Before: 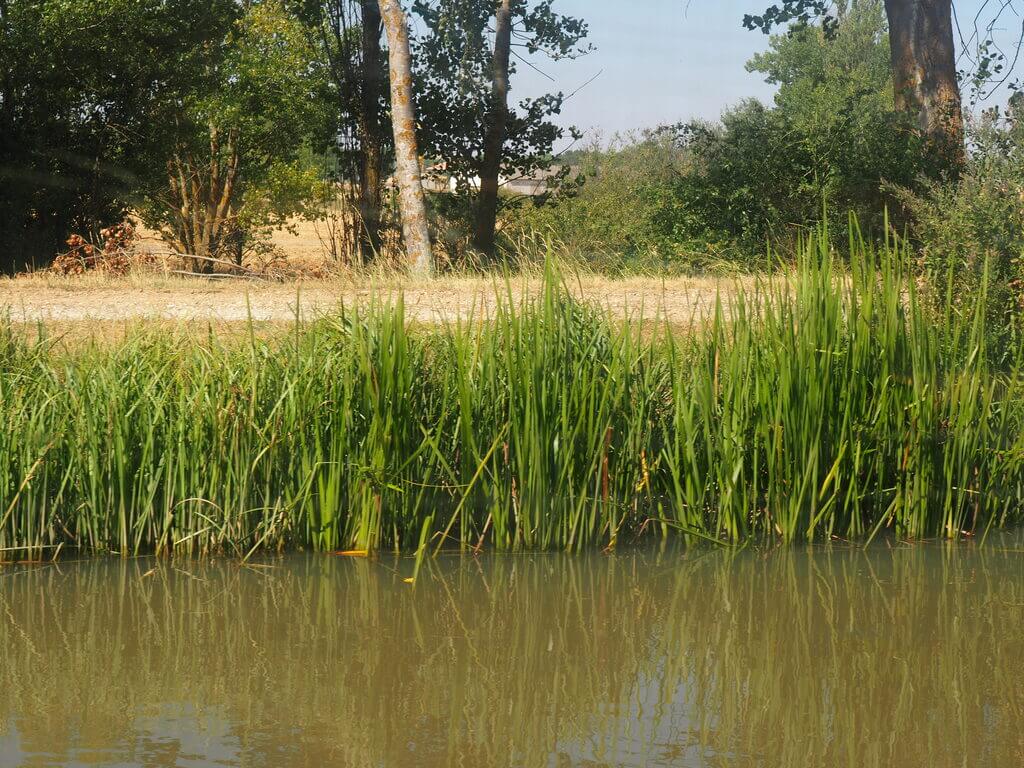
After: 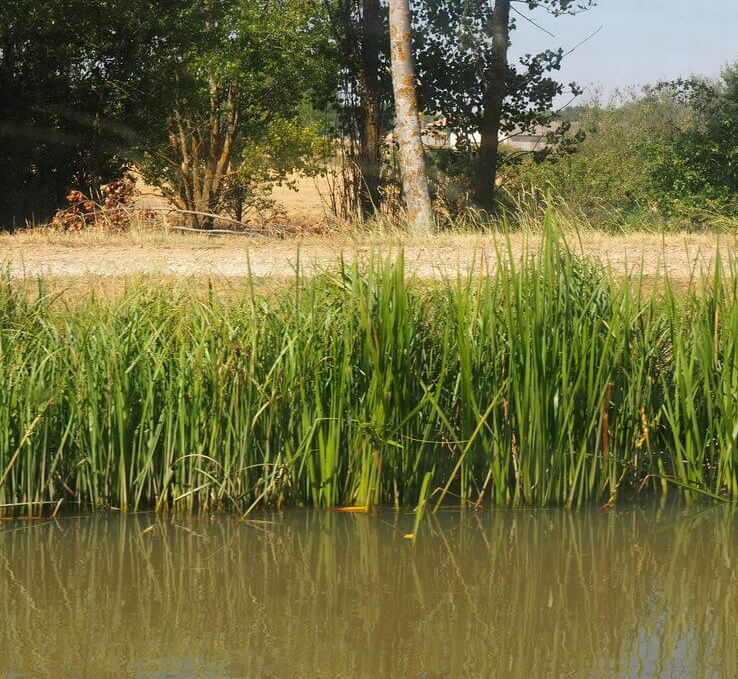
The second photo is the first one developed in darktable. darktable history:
crop: top 5.772%, right 27.88%, bottom 5.797%
